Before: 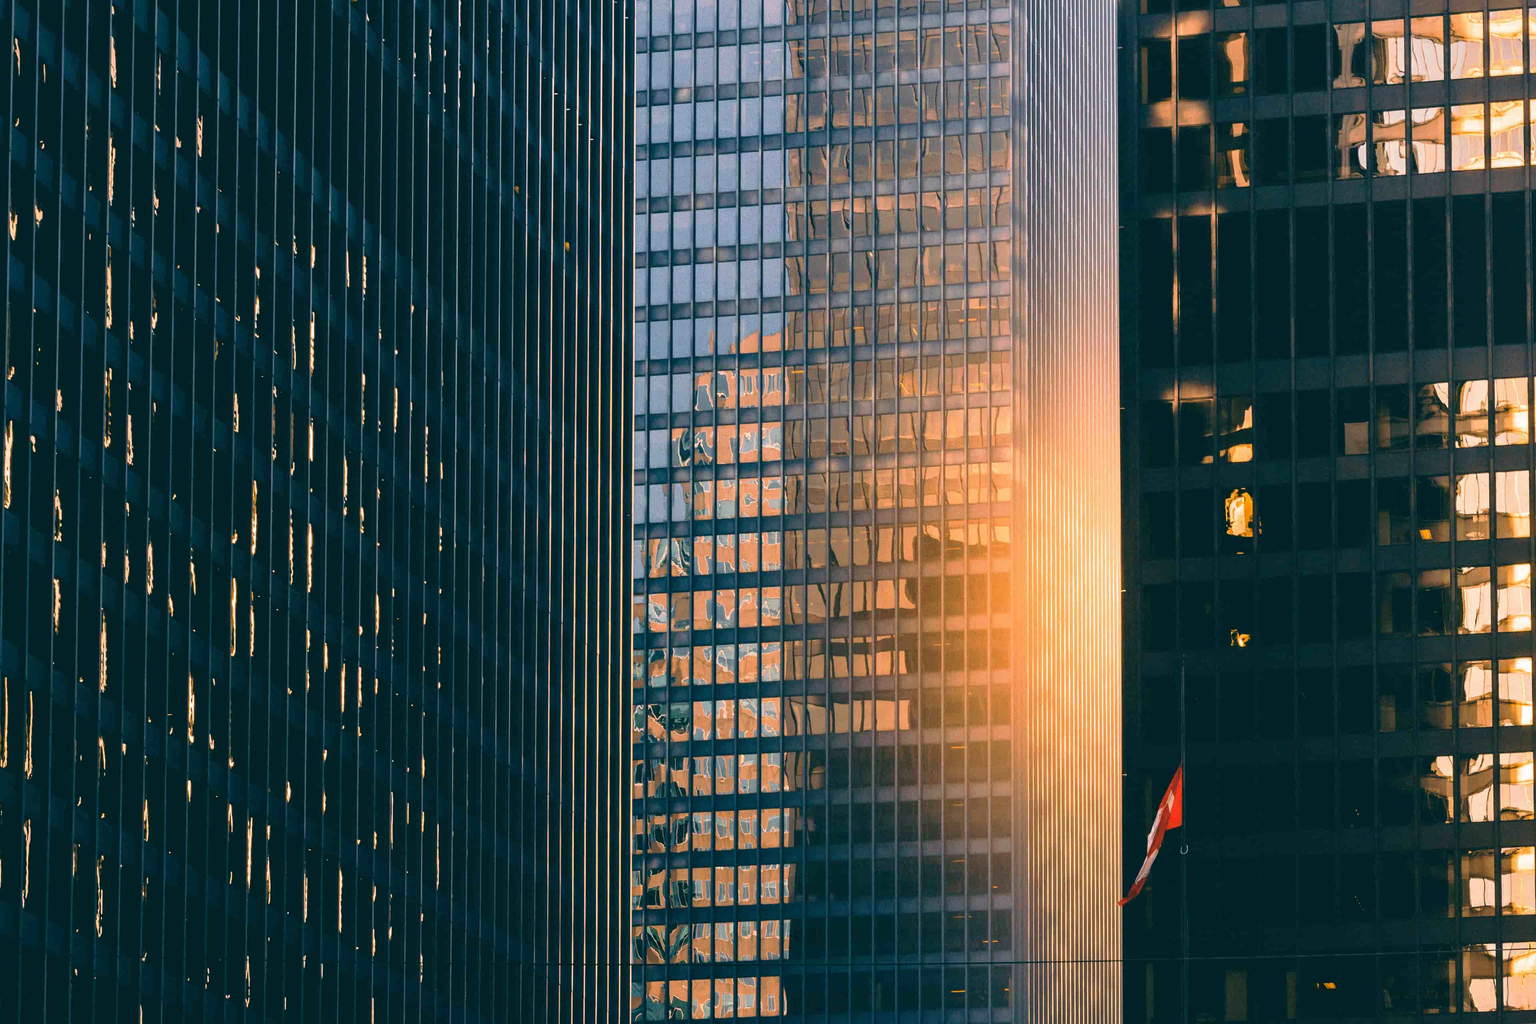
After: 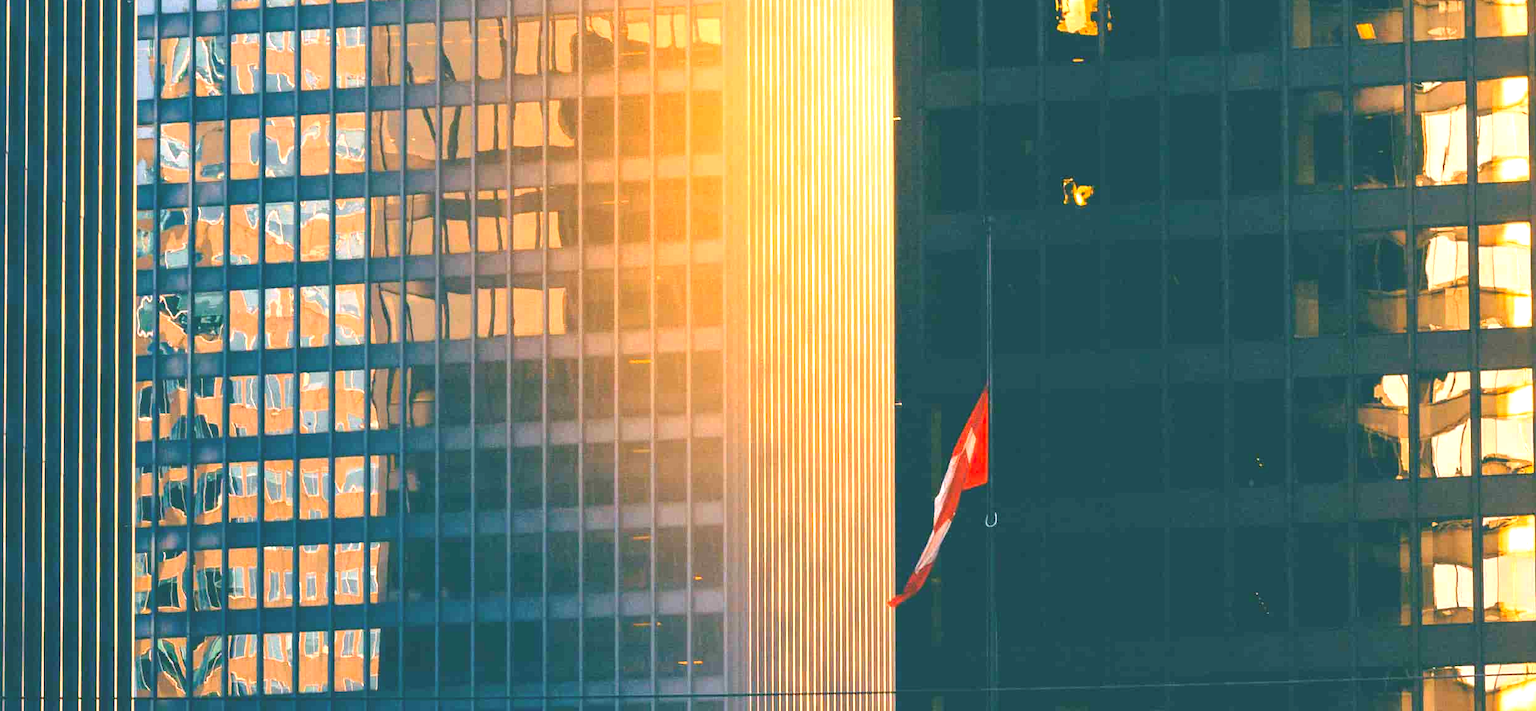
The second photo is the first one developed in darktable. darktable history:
crop and rotate: left 35.509%, top 50.238%, bottom 4.934%
contrast brightness saturation: contrast -0.28
exposure: black level correction 0, exposure 1.45 EV, compensate exposure bias true, compensate highlight preservation false
